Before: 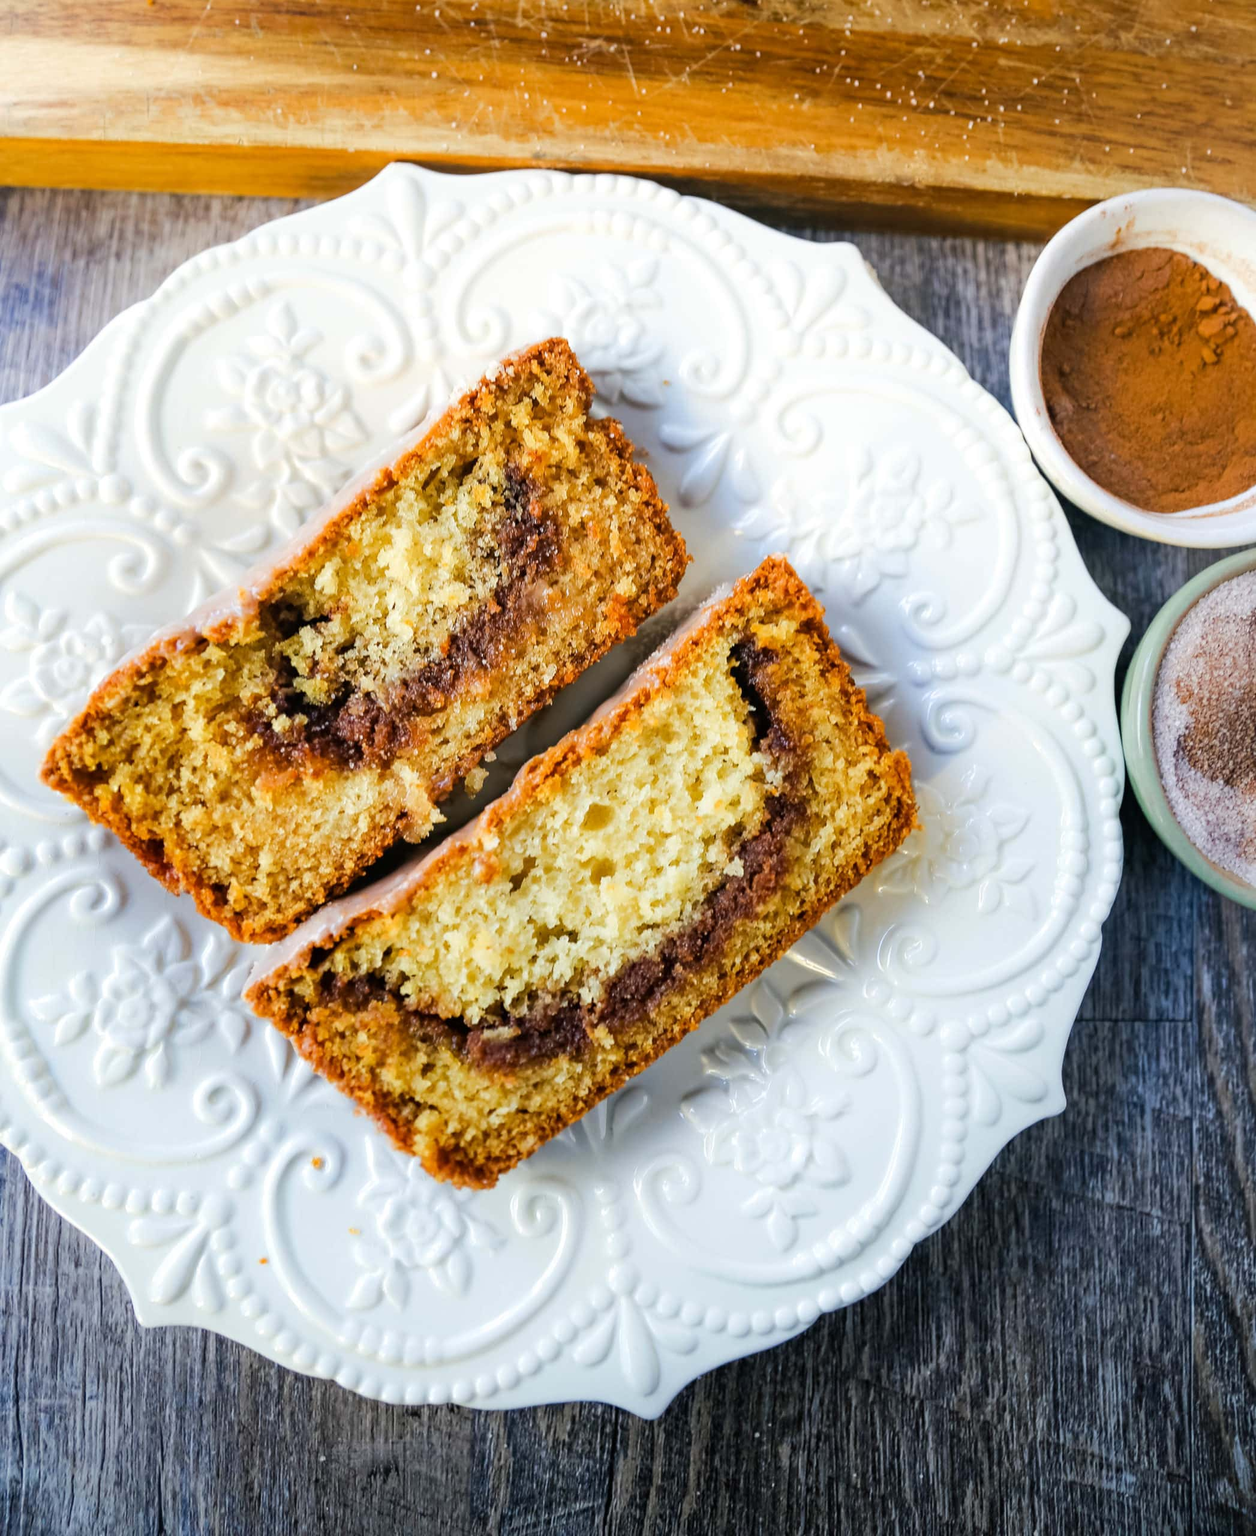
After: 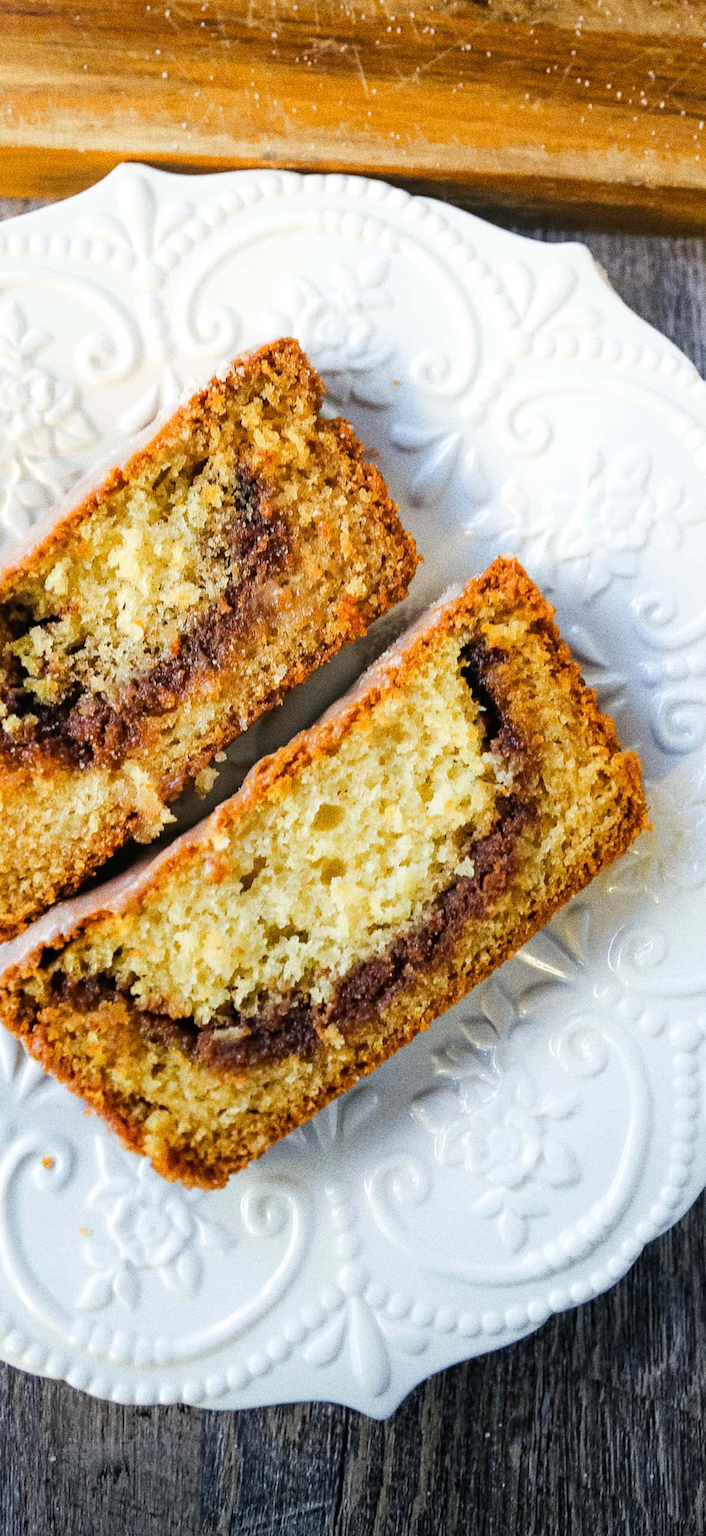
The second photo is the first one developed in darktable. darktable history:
crop: left 21.496%, right 22.254%
grain: coarseness 10.62 ISO, strength 55.56%
vignetting: fall-off start 116.67%, fall-off radius 59.26%, brightness -0.31, saturation -0.056
